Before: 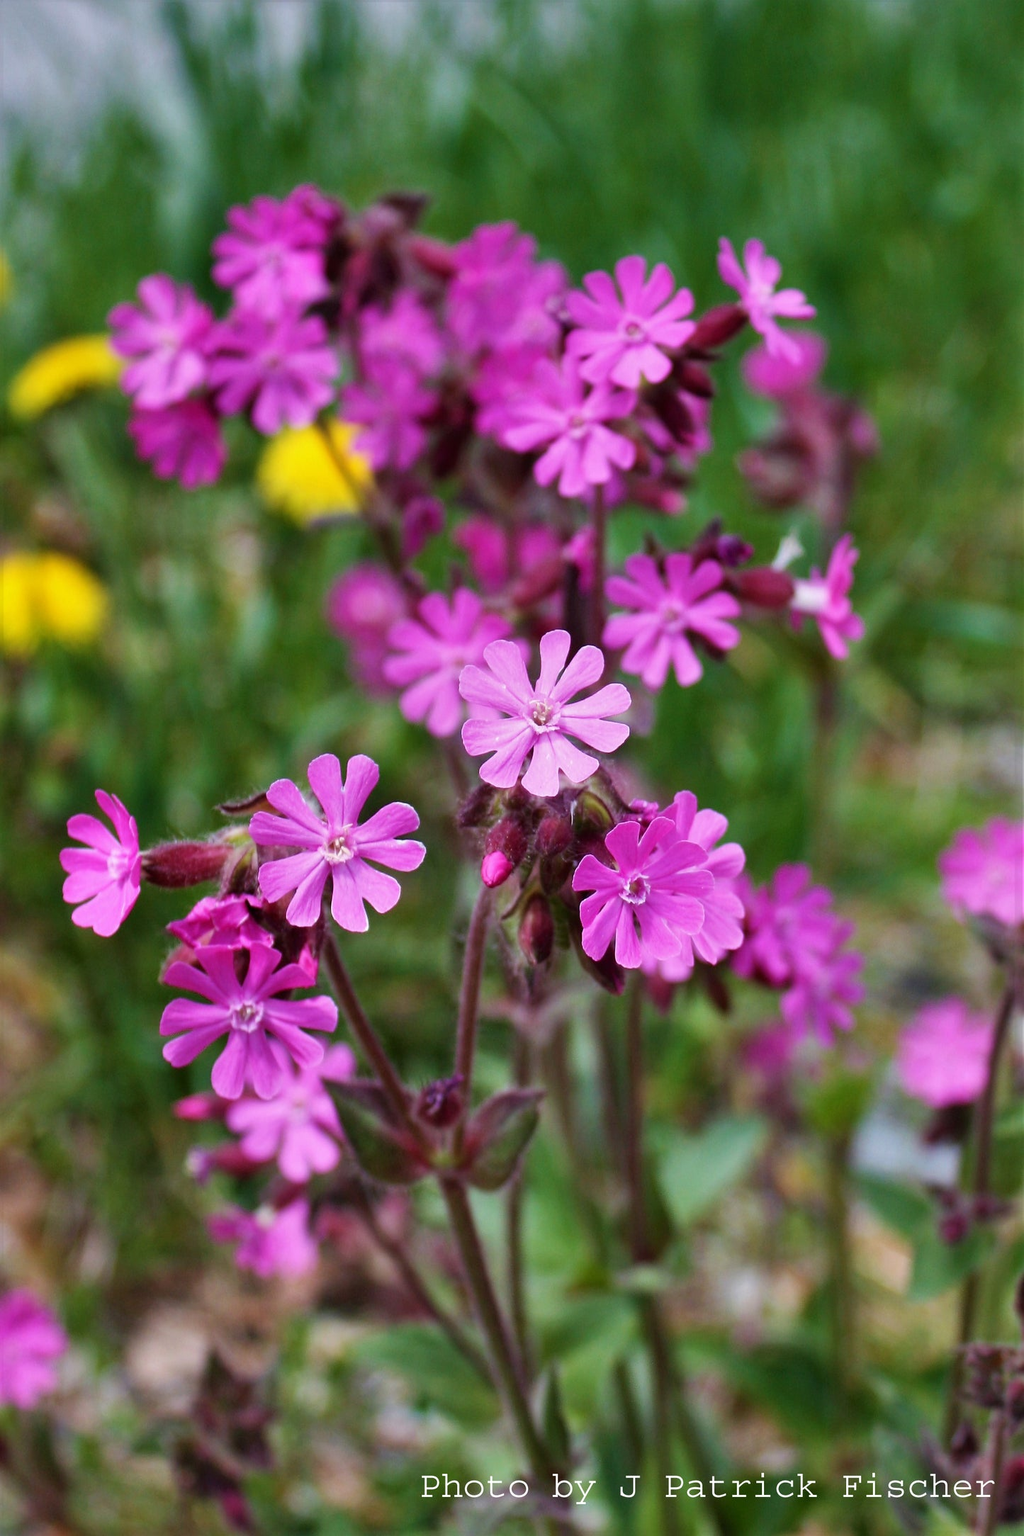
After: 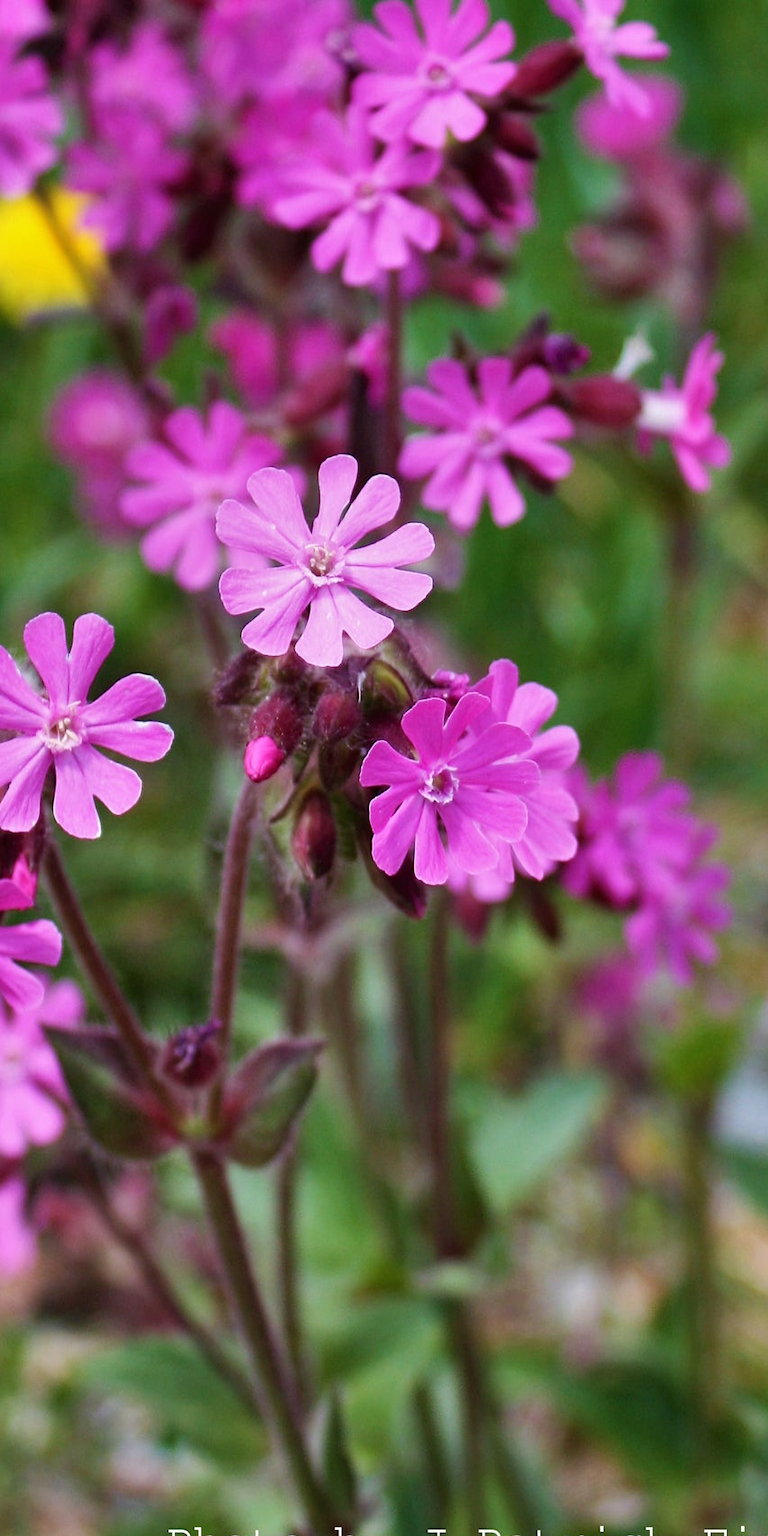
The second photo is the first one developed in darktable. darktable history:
crop and rotate: left 28.256%, top 17.734%, right 12.656%, bottom 3.573%
shadows and highlights: shadows 37.27, highlights -28.18, soften with gaussian
